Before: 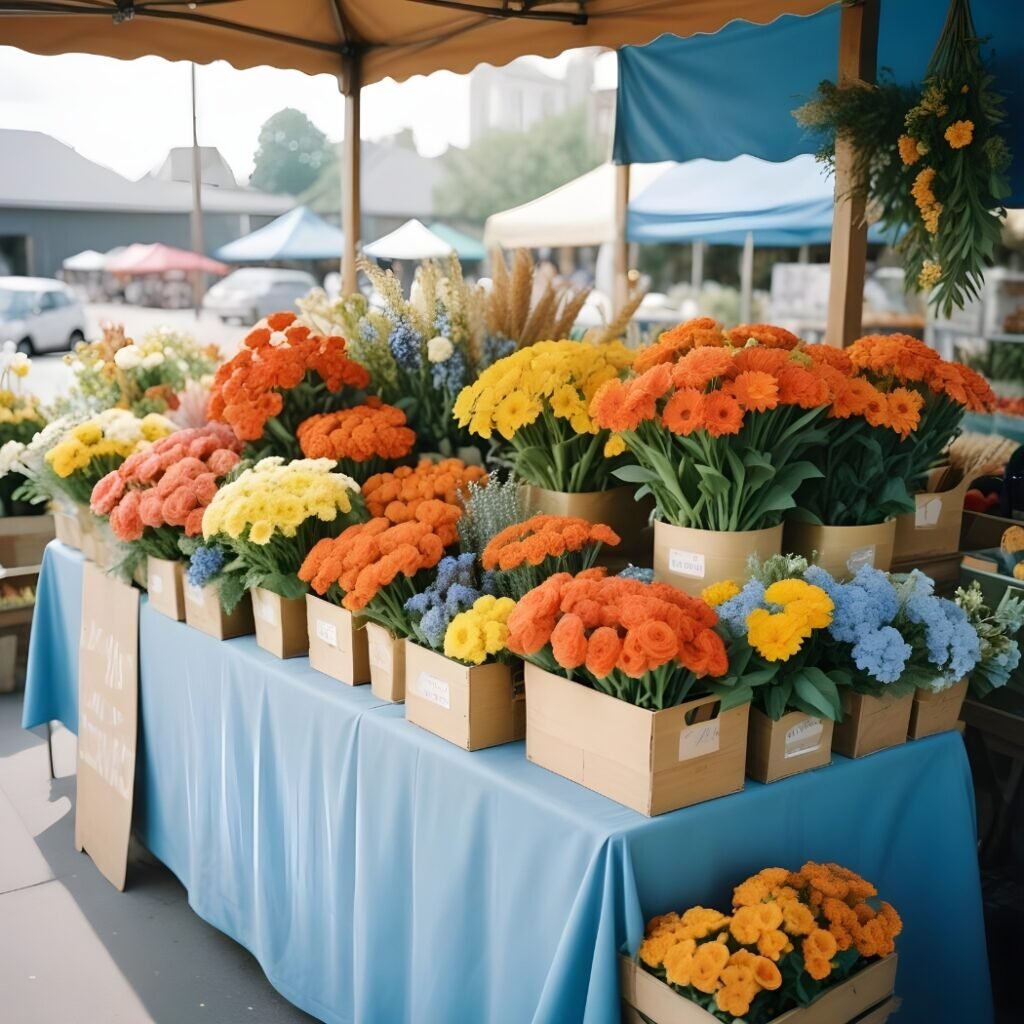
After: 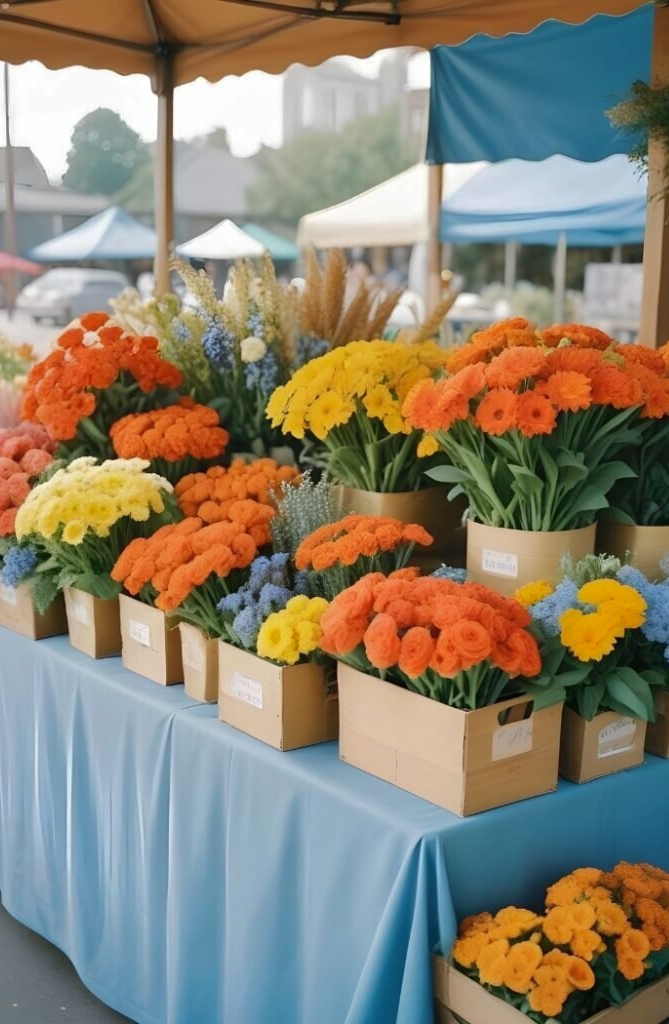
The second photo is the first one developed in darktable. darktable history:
crop and rotate: left 18.286%, right 16.359%
shadows and highlights: highlights -59.86
